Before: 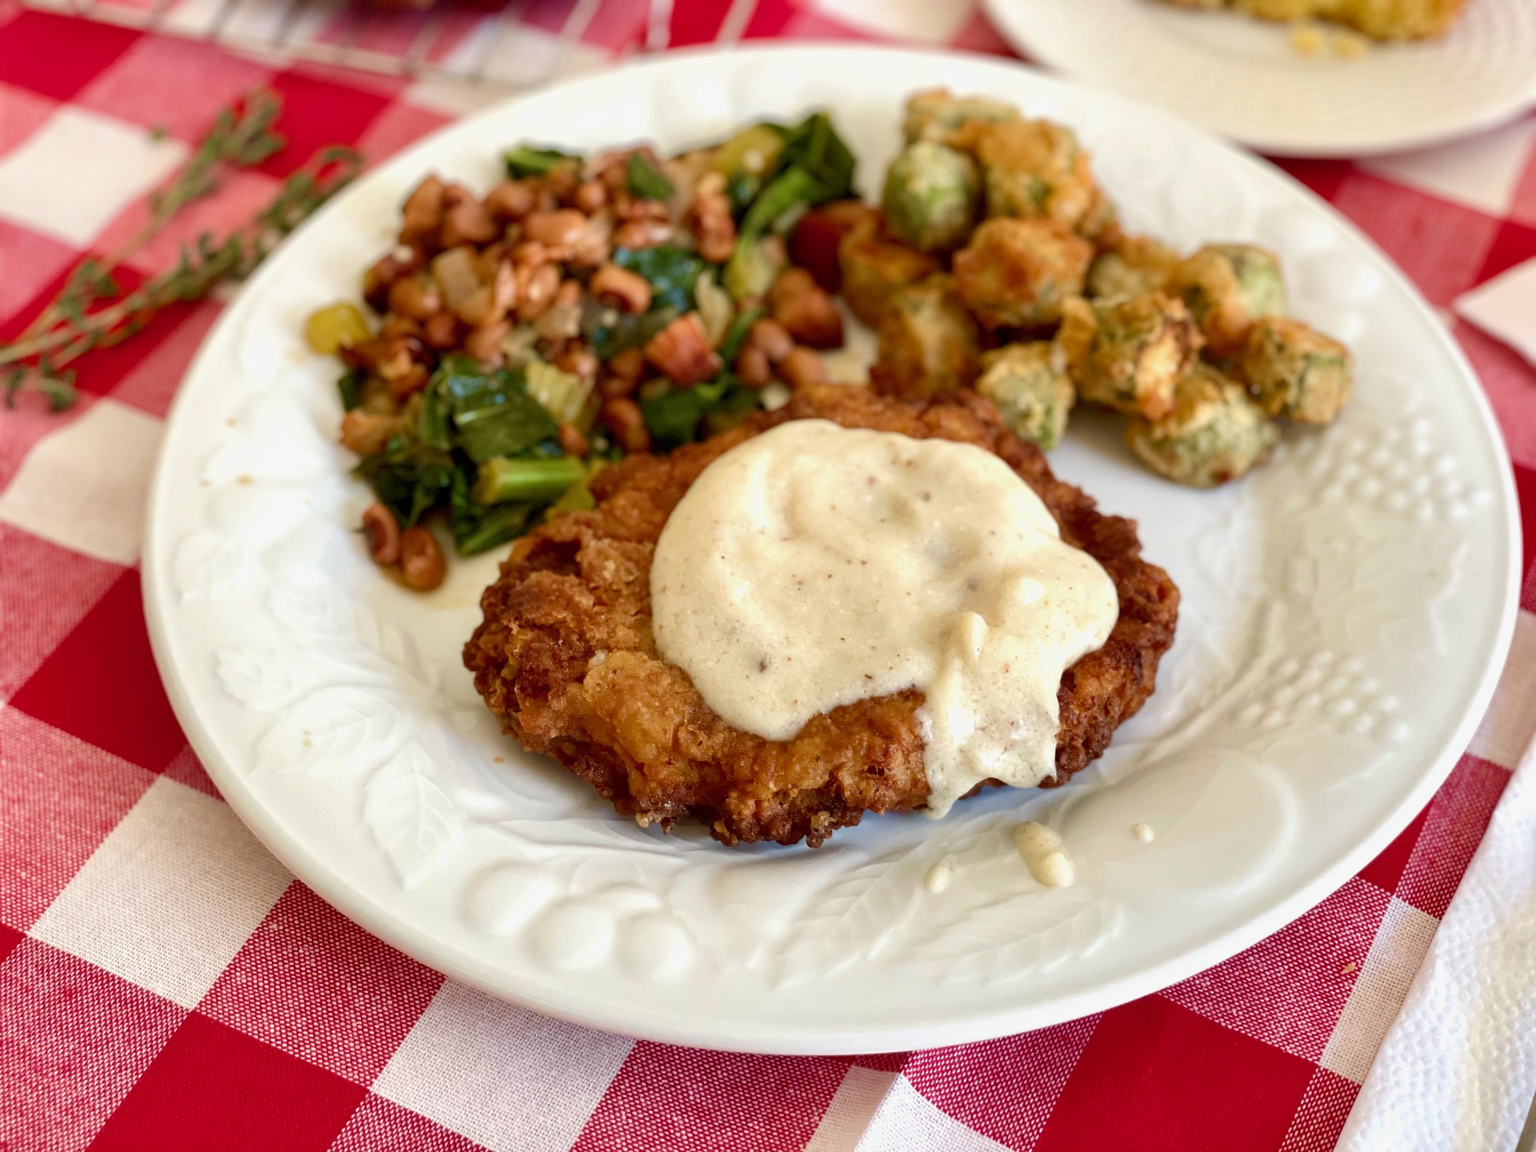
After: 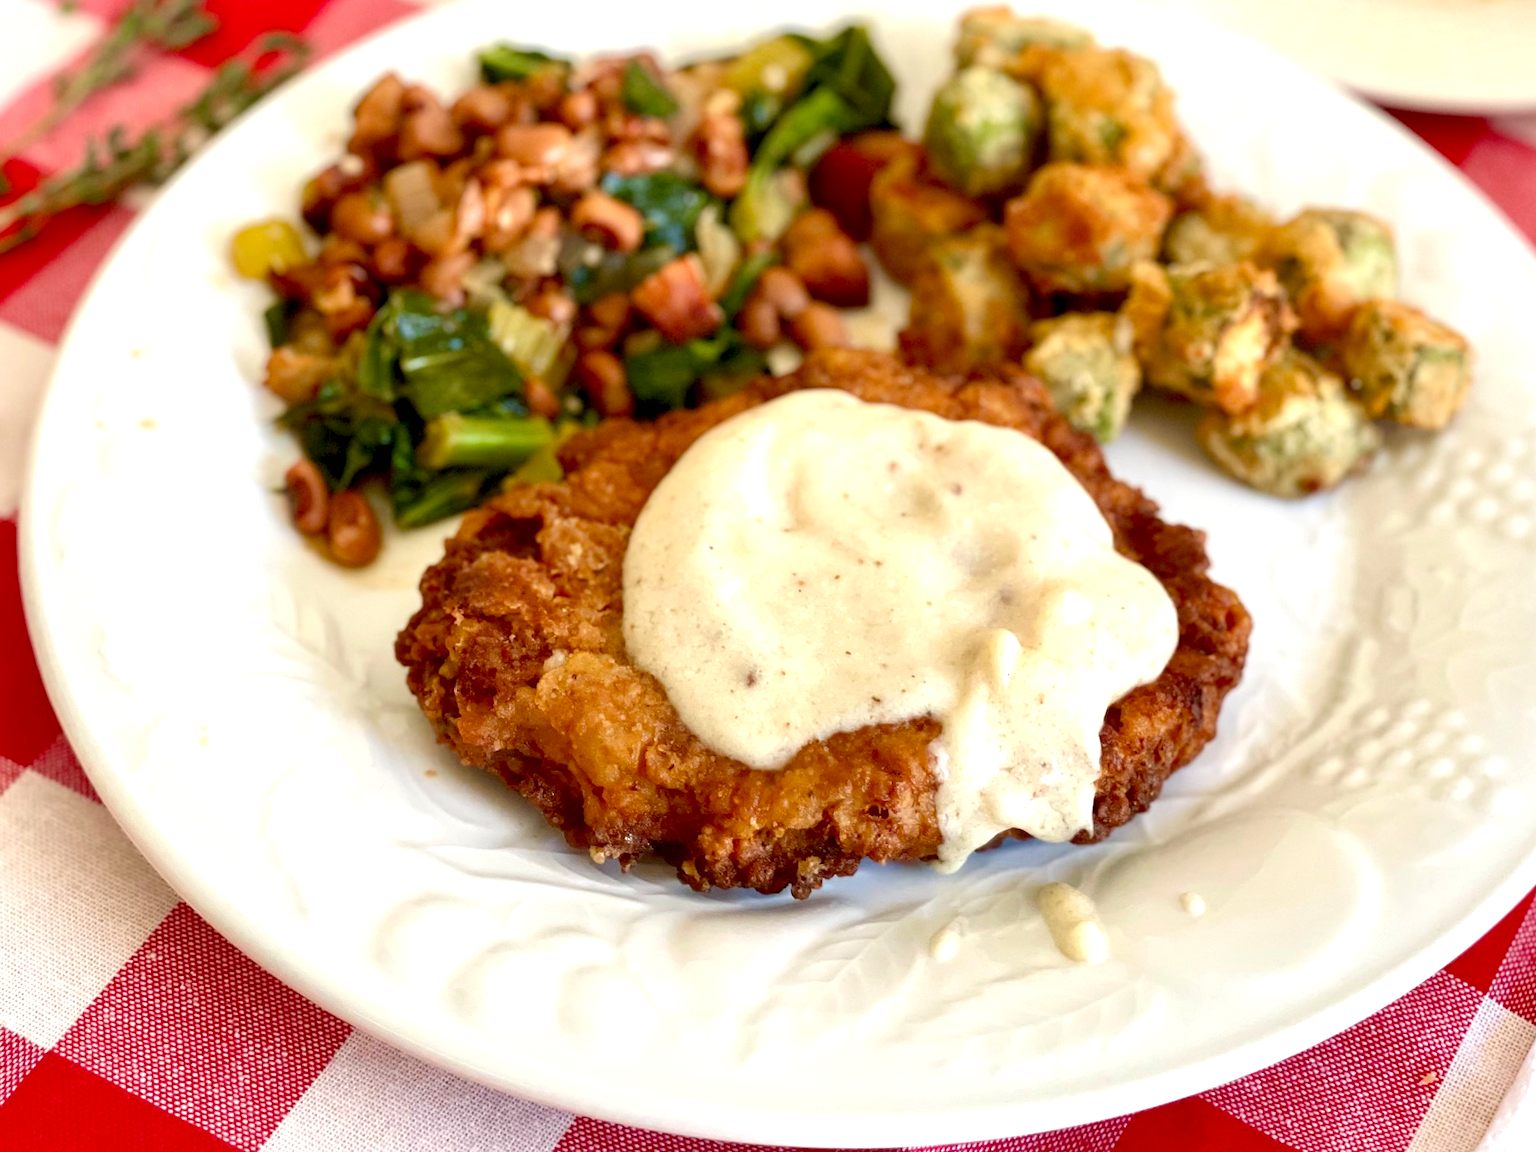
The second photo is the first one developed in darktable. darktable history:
crop and rotate: angle -3.27°, left 5.211%, top 5.211%, right 4.607%, bottom 4.607%
exposure: black level correction 0, exposure 0.5 EV, compensate highlight preservation false
